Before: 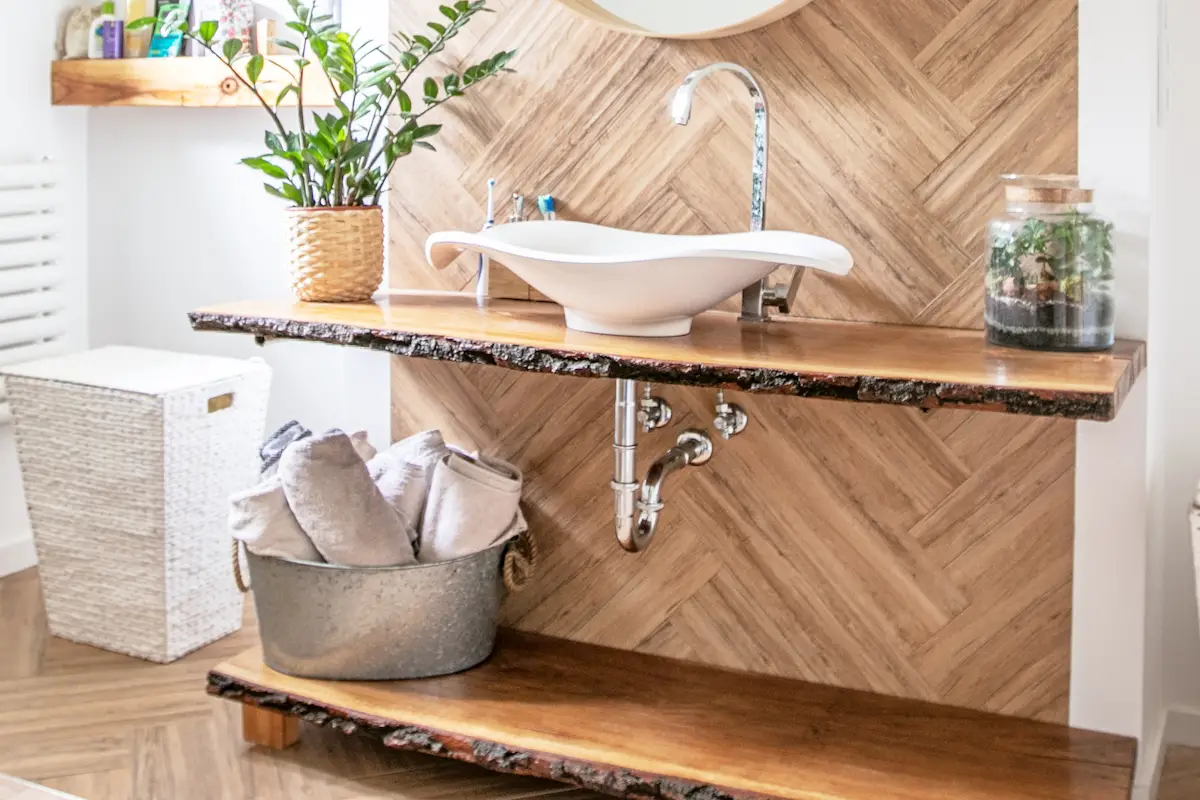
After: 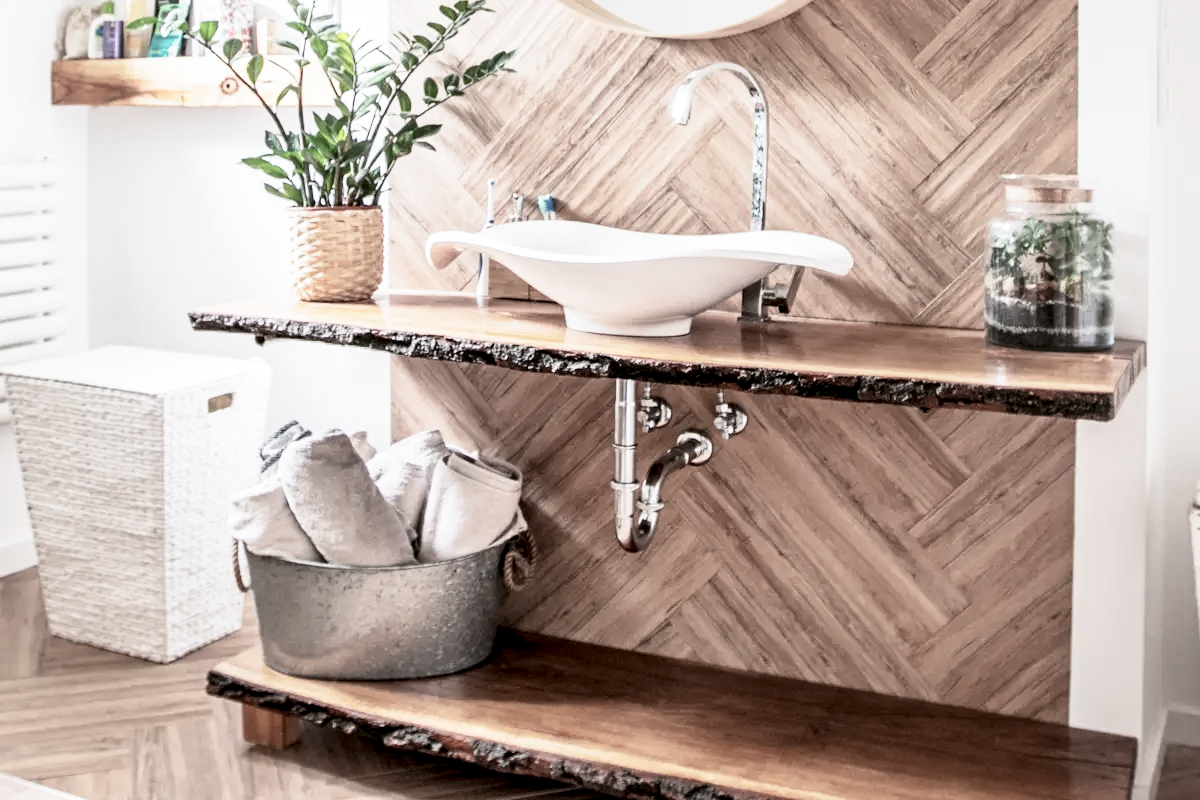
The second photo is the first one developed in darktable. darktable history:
tone curve: curves: ch0 [(0, 0) (0.003, 0.003) (0.011, 0.012) (0.025, 0.027) (0.044, 0.048) (0.069, 0.075) (0.1, 0.108) (0.136, 0.147) (0.177, 0.192) (0.224, 0.243) (0.277, 0.3) (0.335, 0.363) (0.399, 0.433) (0.468, 0.508) (0.543, 0.589) (0.623, 0.676) (0.709, 0.769) (0.801, 0.868) (0.898, 0.949) (1, 1)], preserve colors none
color look up table: target L [75.68, 67.32, 44.87, 26.43, 199.98, 100, 65.45, 63.68, 53.62, 41.97, 21.17, 54.36, 49.41, 35.53, 18.6, 85.72, 78.86, 68.1, 66.8, 48.6, 43.24, 44.94, 19.86, 7.757, 0 ×25], target a [-3.477, -11.77, -20.06, -7.187, 0.057, -0.002, 5.504, 9.918, 17.5, 27.47, 7.356, 1.67, 24.17, 0.933, 8.776, -0.415, -1.173, -14.88, -1.672, -13.81, -1.292, -3.664, -0.946, -0.507, 0 ×25], target b [33.11, 21.28, 12.37, 7.662, -0.029, 0.022, 29.83, 5.443, 24.34, 8.032, 5.103, -11.57, -7.575, -22.47, -8.546, -0.774, -0.951, -2.814, -1.786, -13.04, -1.564, -12.17, -0.956, -0.039, 0 ×25], num patches 24
